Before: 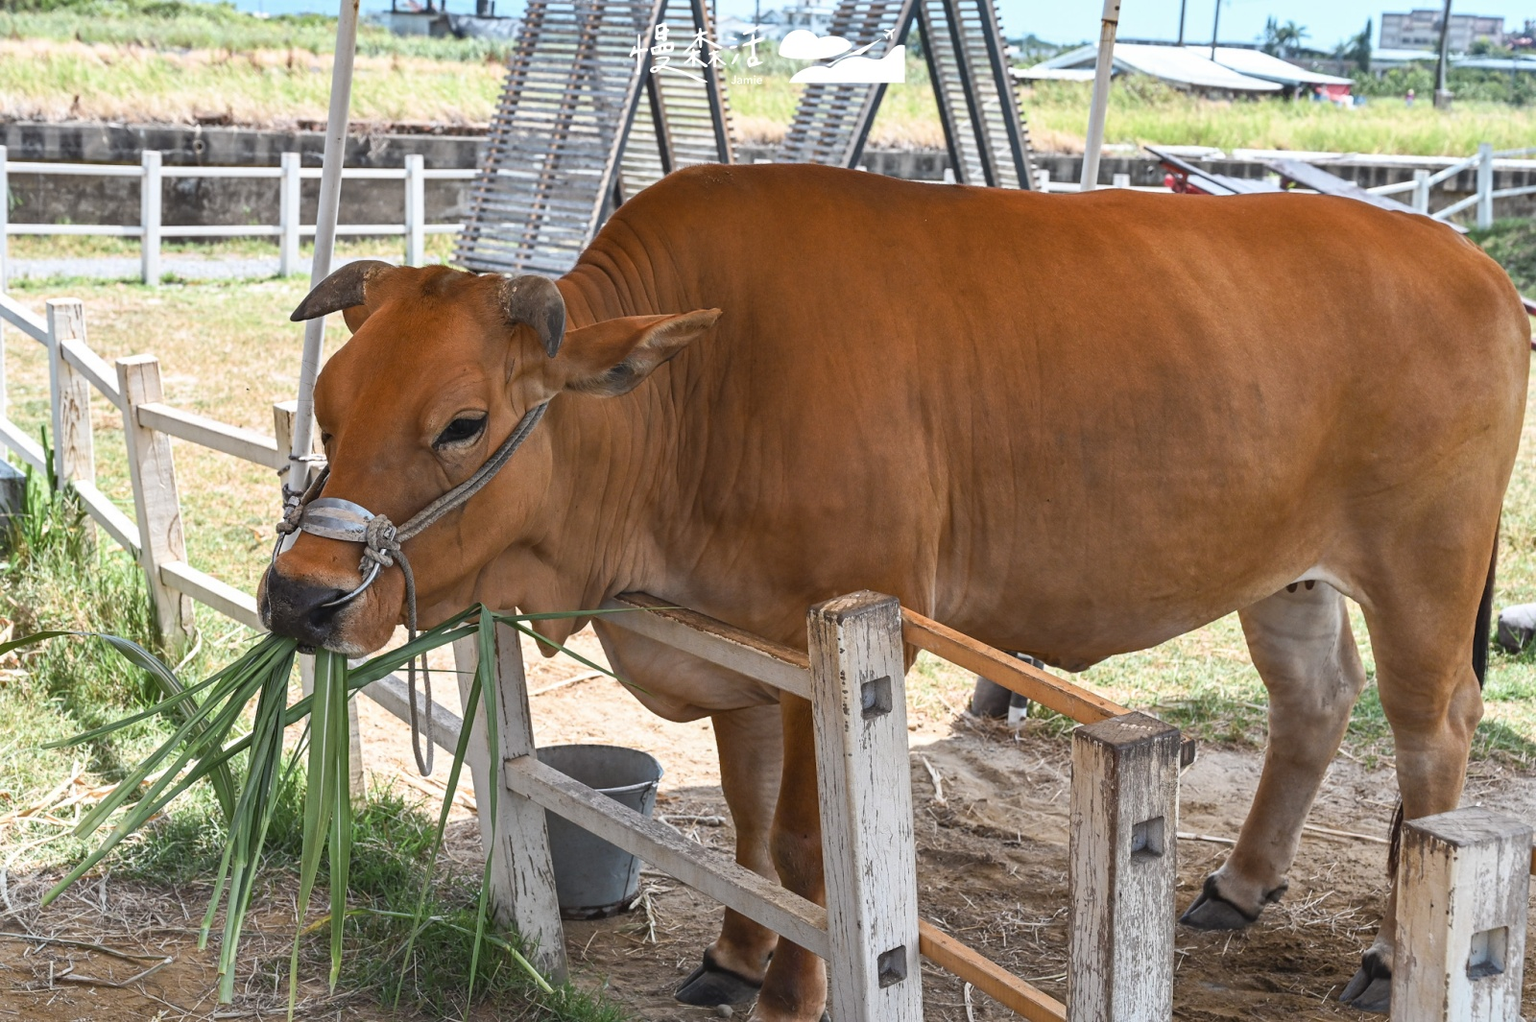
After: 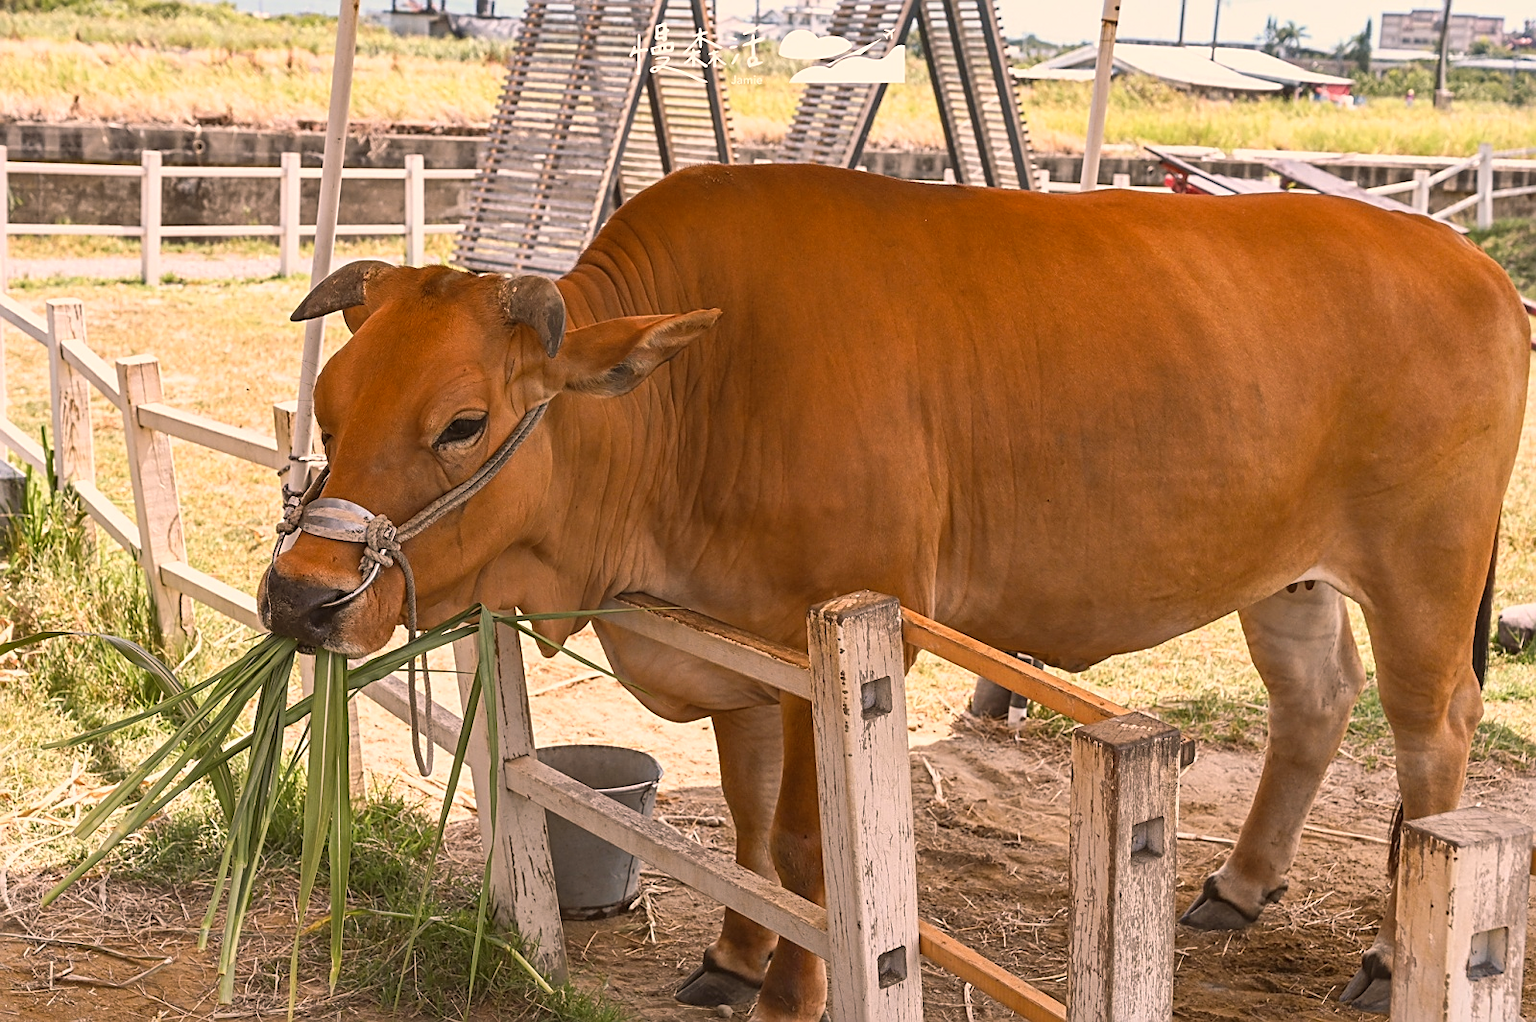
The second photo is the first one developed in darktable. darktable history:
sharpen: on, module defaults
color balance rgb: shadows lift › luminance -5%, shadows lift › chroma 1.1%, shadows lift › hue 219°, power › luminance 10%, power › chroma 2.83%, power › hue 60°, highlights gain › chroma 4.52%, highlights gain › hue 33.33°, saturation formula JzAzBz (2021)
